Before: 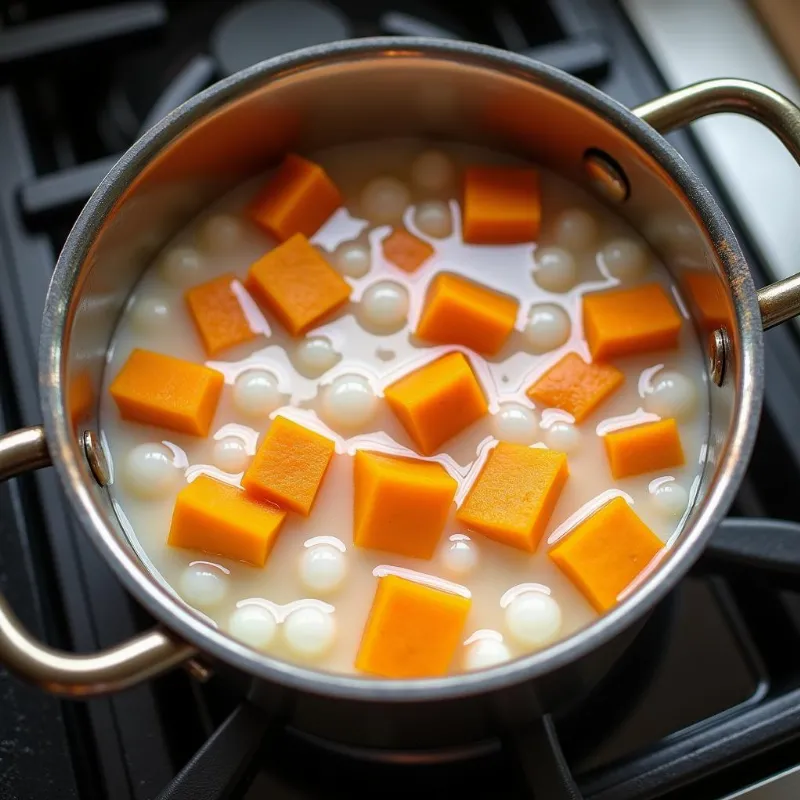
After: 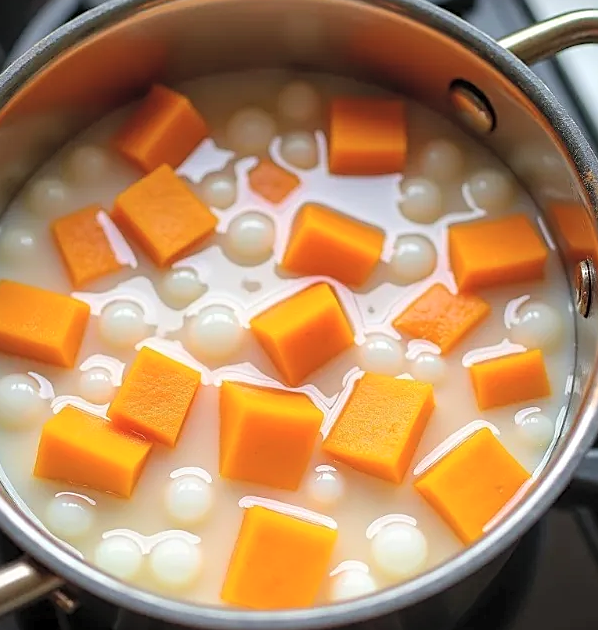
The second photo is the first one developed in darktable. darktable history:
crop: left 16.768%, top 8.653%, right 8.362%, bottom 12.485%
contrast brightness saturation: brightness 0.15
sharpen: on, module defaults
